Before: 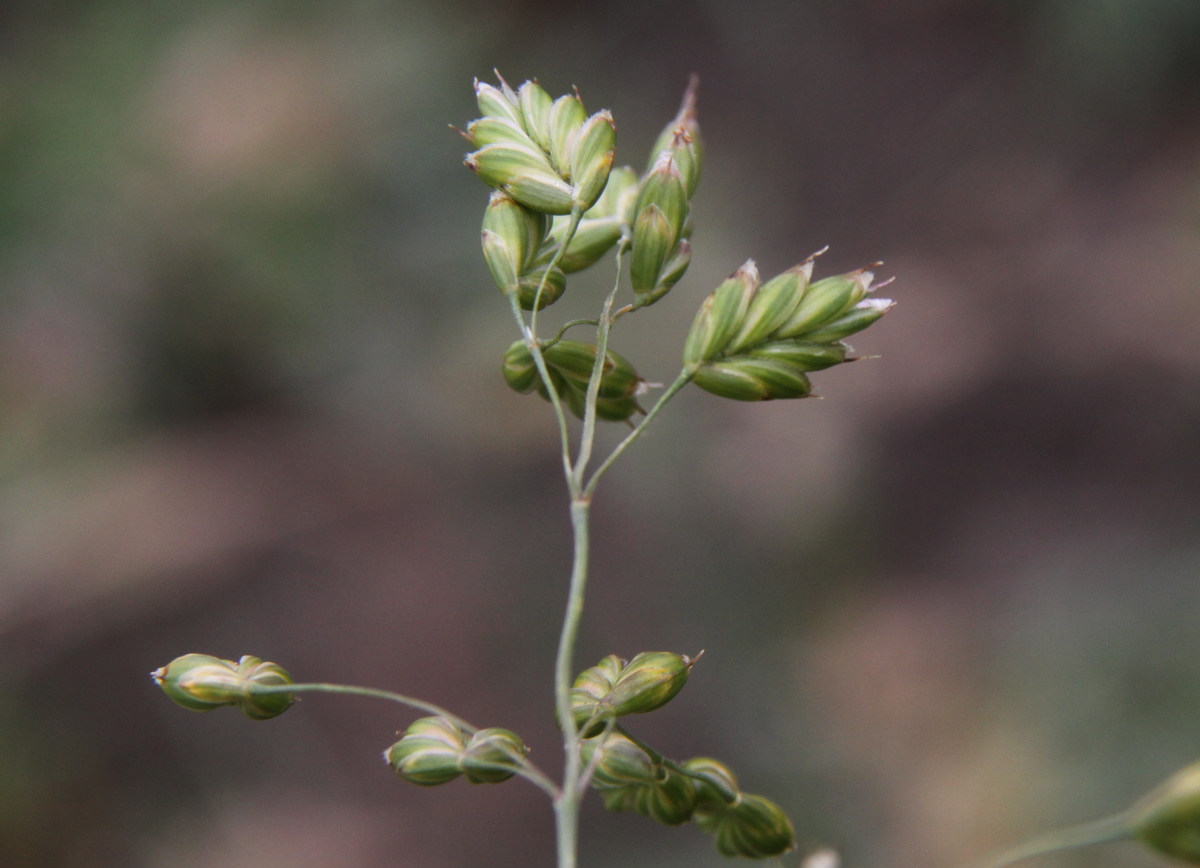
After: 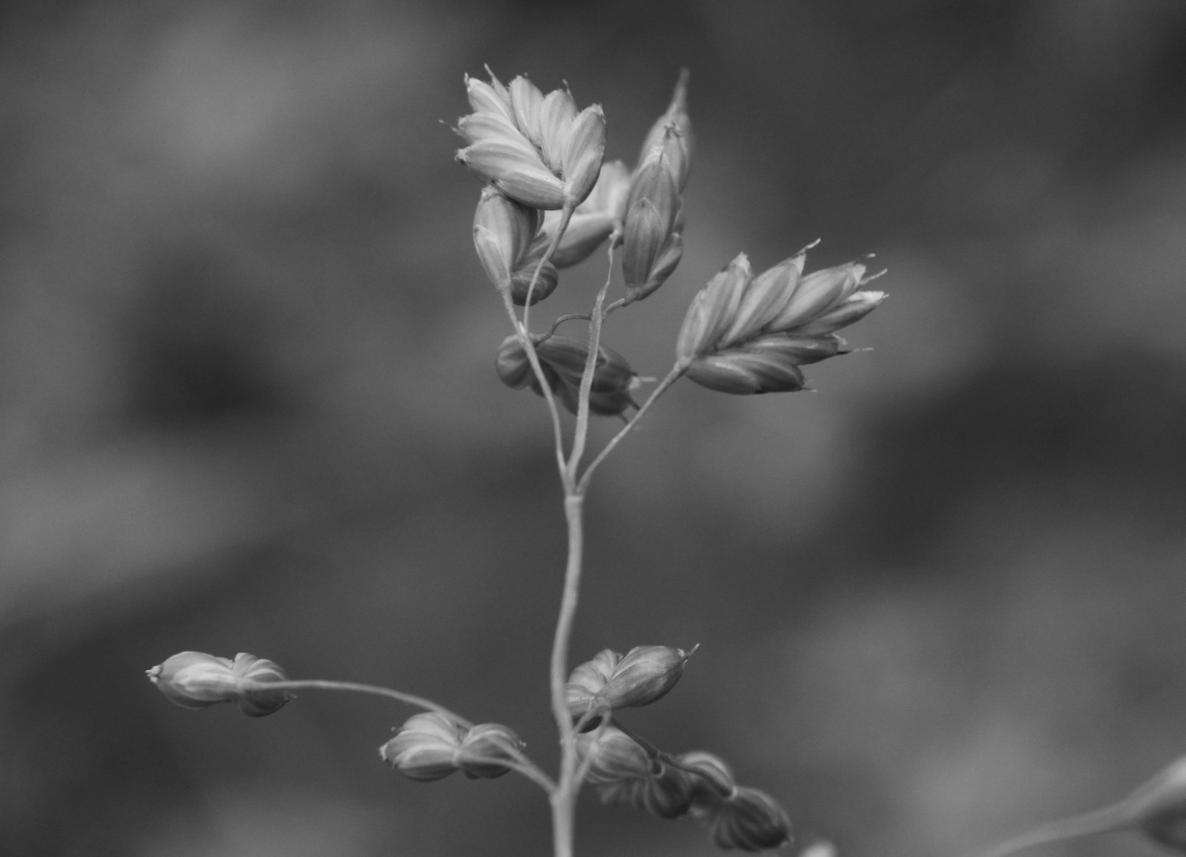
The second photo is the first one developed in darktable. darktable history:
rotate and perspective: rotation -0.45°, automatic cropping original format, crop left 0.008, crop right 0.992, crop top 0.012, crop bottom 0.988
tone equalizer: -7 EV 0.18 EV, -6 EV 0.12 EV, -5 EV 0.08 EV, -4 EV 0.04 EV, -2 EV -0.02 EV, -1 EV -0.04 EV, +0 EV -0.06 EV, luminance estimator HSV value / RGB max
monochrome: a 73.58, b 64.21
